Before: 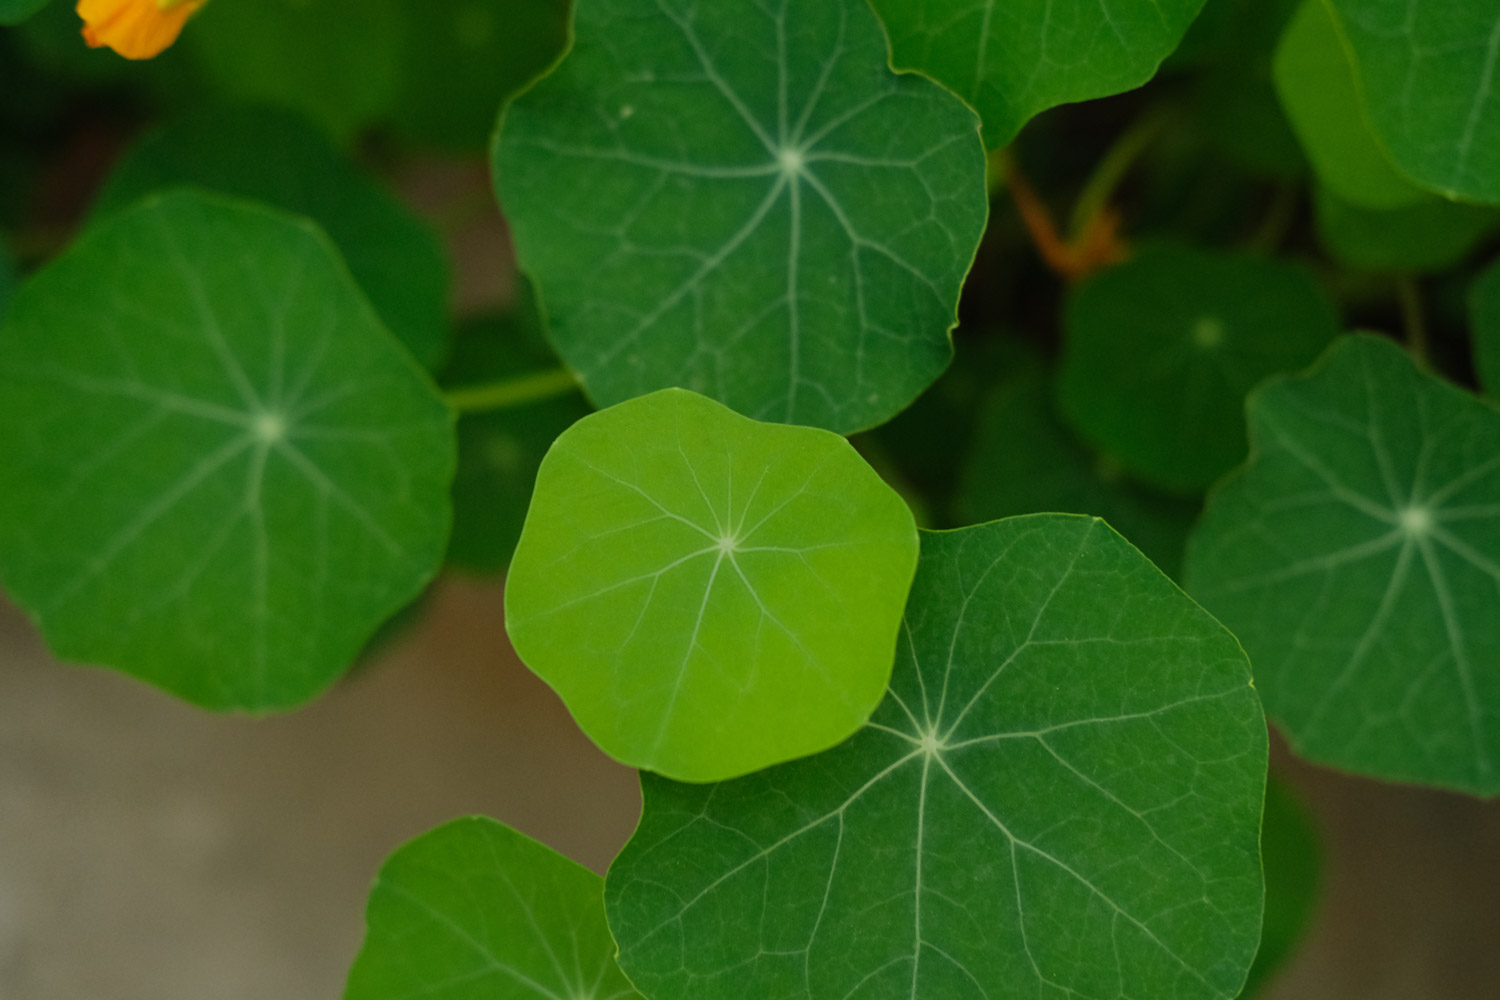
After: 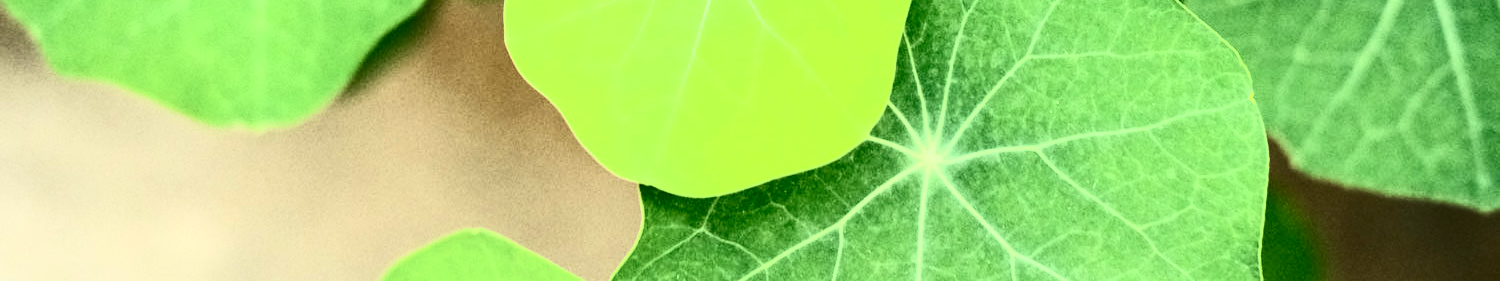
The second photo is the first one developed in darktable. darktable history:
crop and rotate: top 58.638%, bottom 13.241%
exposure: black level correction 0, exposure 1.389 EV, compensate highlight preservation false
contrast brightness saturation: contrast 0.94, brightness 0.193
